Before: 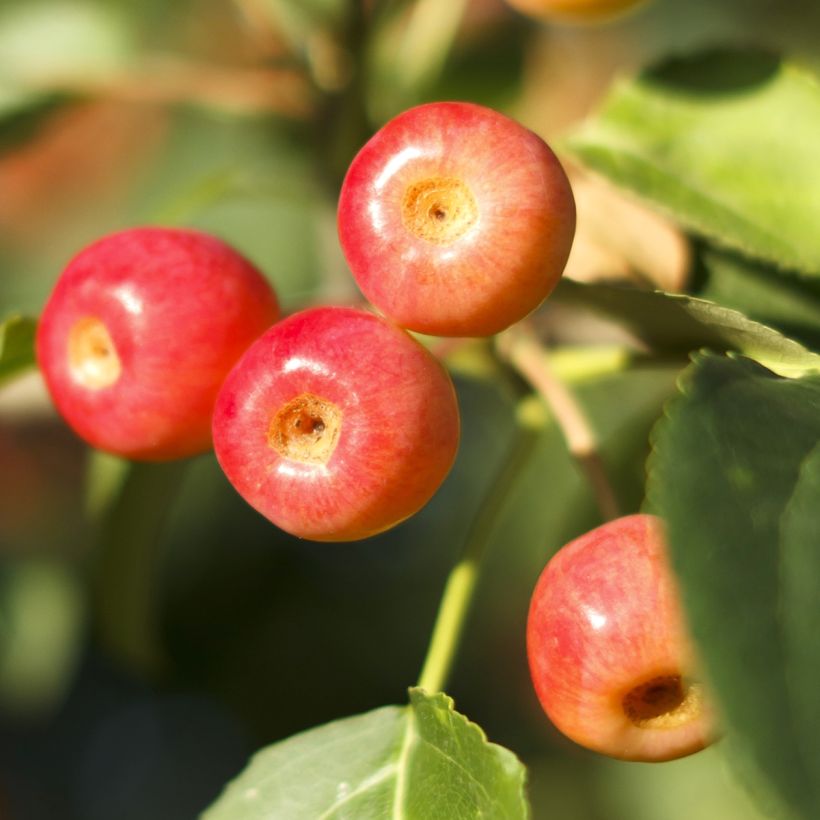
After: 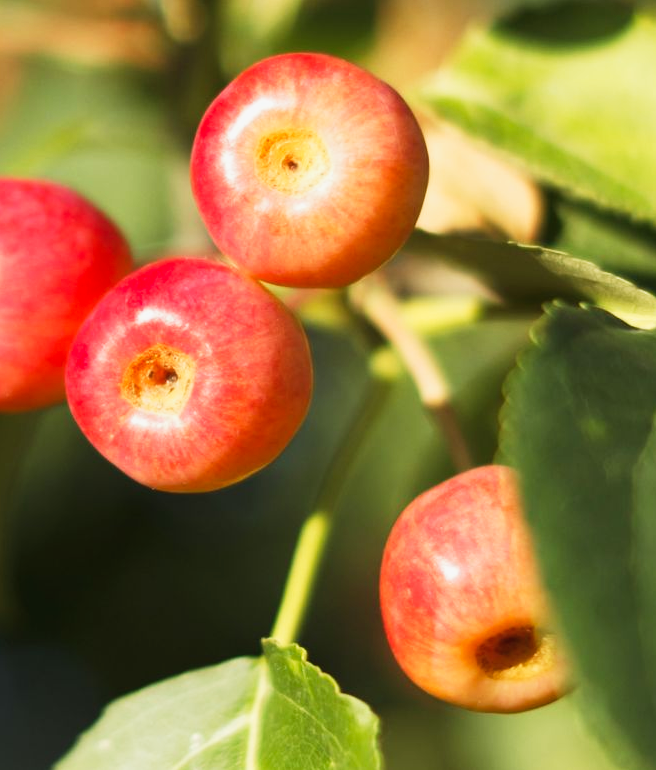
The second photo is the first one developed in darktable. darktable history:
tone curve: curves: ch0 [(0, 0.013) (0.104, 0.103) (0.258, 0.267) (0.448, 0.487) (0.709, 0.794) (0.886, 0.922) (0.994, 0.971)]; ch1 [(0, 0) (0.335, 0.298) (0.446, 0.413) (0.488, 0.484) (0.515, 0.508) (0.566, 0.593) (0.635, 0.661) (1, 1)]; ch2 [(0, 0) (0.314, 0.301) (0.437, 0.403) (0.502, 0.494) (0.528, 0.54) (0.557, 0.559) (0.612, 0.62) (0.715, 0.691) (1, 1)], preserve colors none
crop and rotate: left 18.046%, top 5.979%, right 1.852%
